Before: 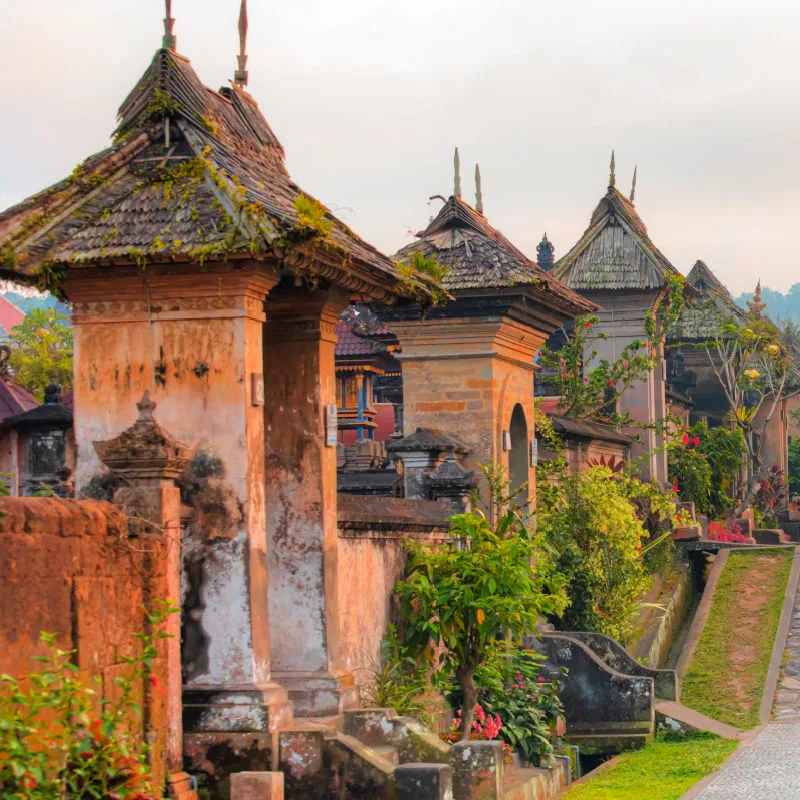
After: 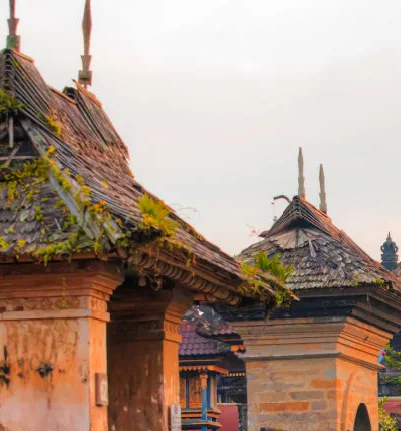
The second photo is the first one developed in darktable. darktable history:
crop: left 19.556%, right 30.28%, bottom 46.082%
